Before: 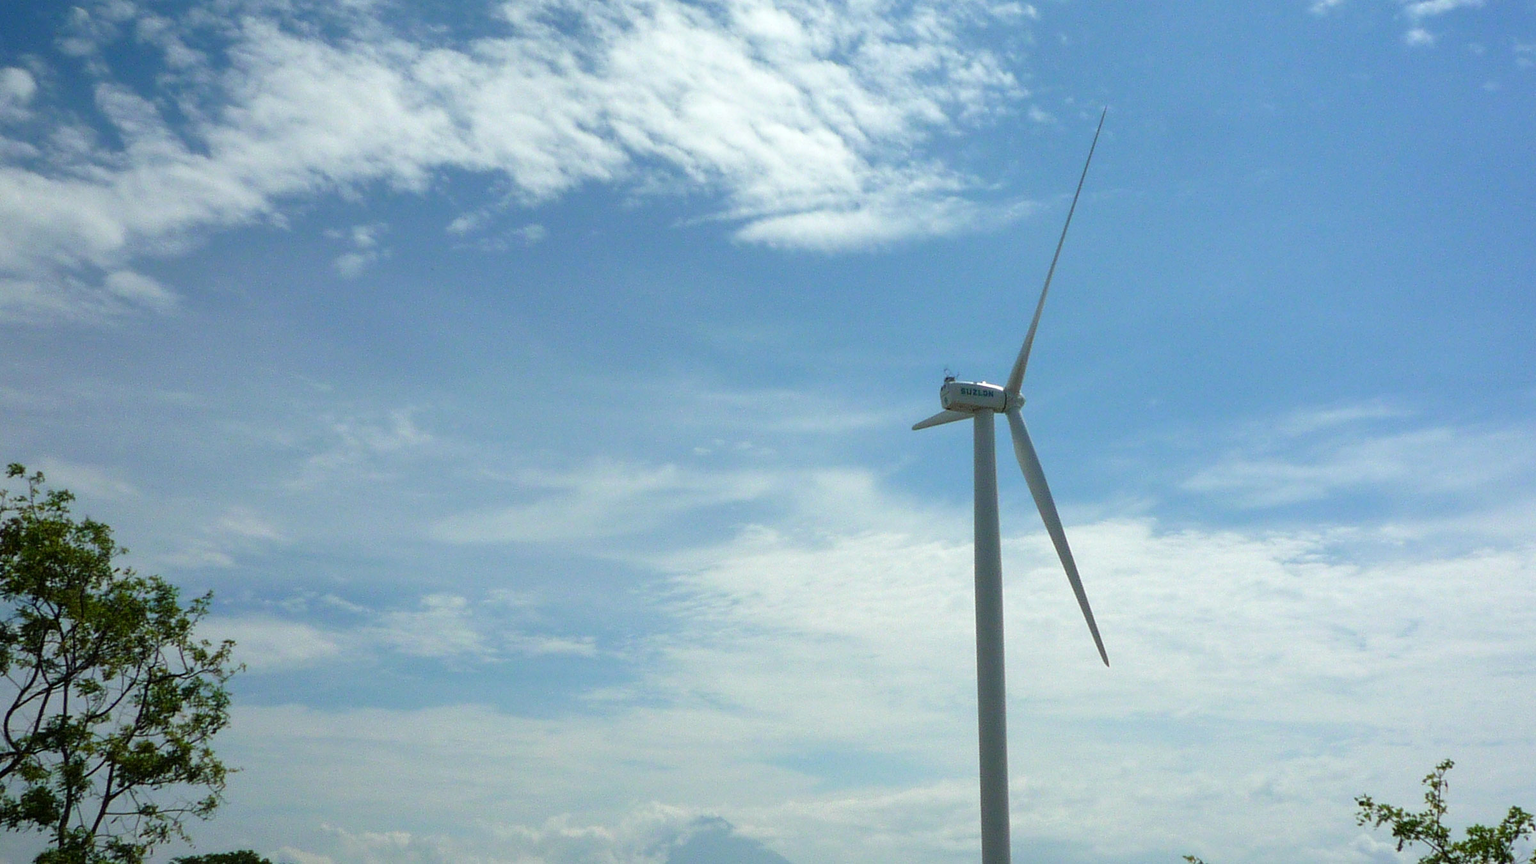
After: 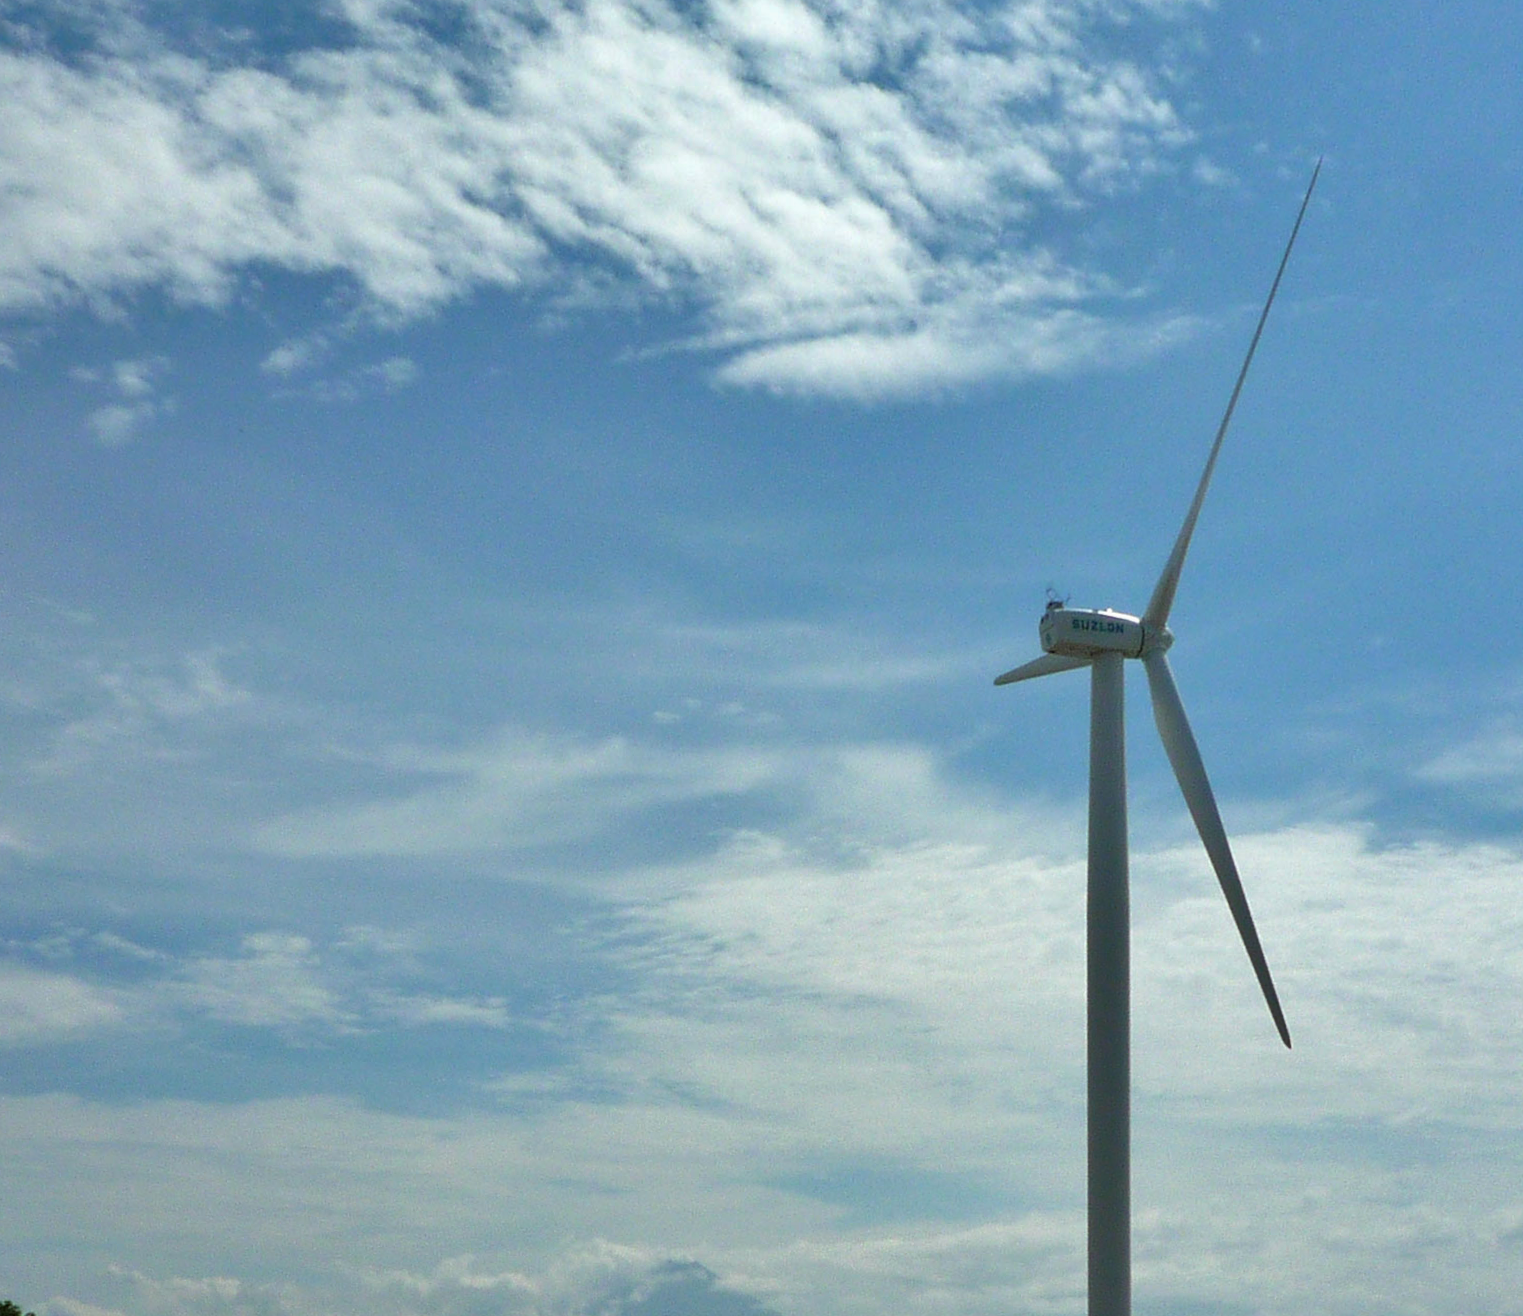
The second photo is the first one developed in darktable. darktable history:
crop and rotate: left 15.446%, right 17.836%
rotate and perspective: rotation 0.074°, lens shift (vertical) 0.096, lens shift (horizontal) -0.041, crop left 0.043, crop right 0.952, crop top 0.024, crop bottom 0.979
shadows and highlights: shadows 43.71, white point adjustment -1.46, soften with gaussian
exposure: exposure 0.02 EV, compensate highlight preservation false
white balance: emerald 1
